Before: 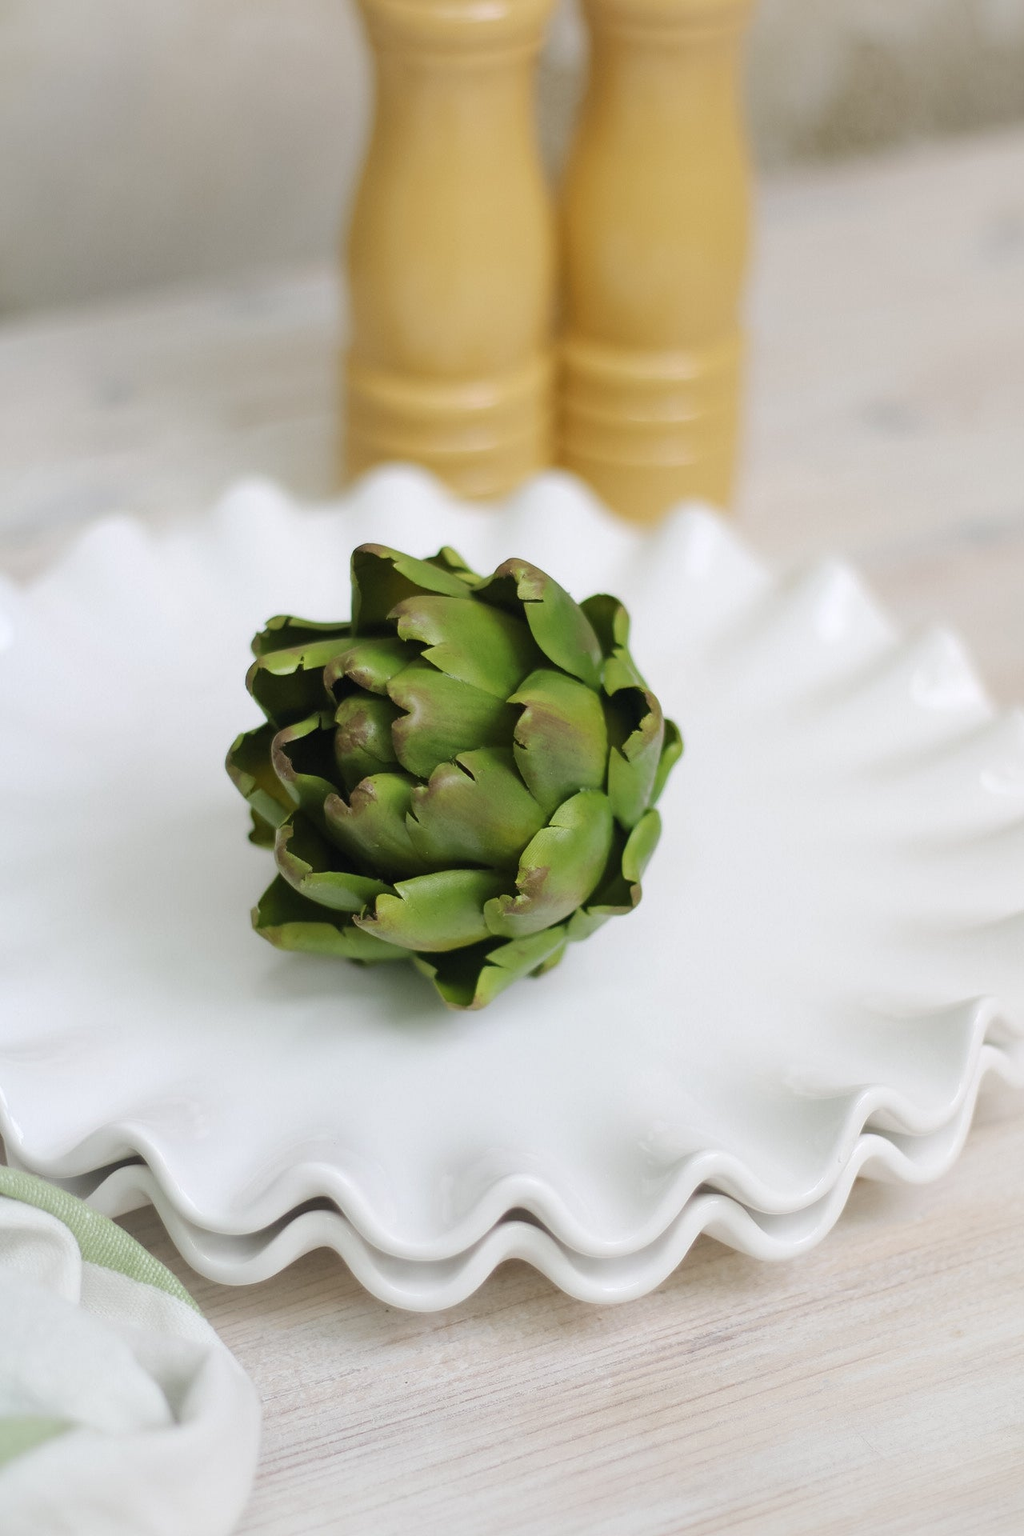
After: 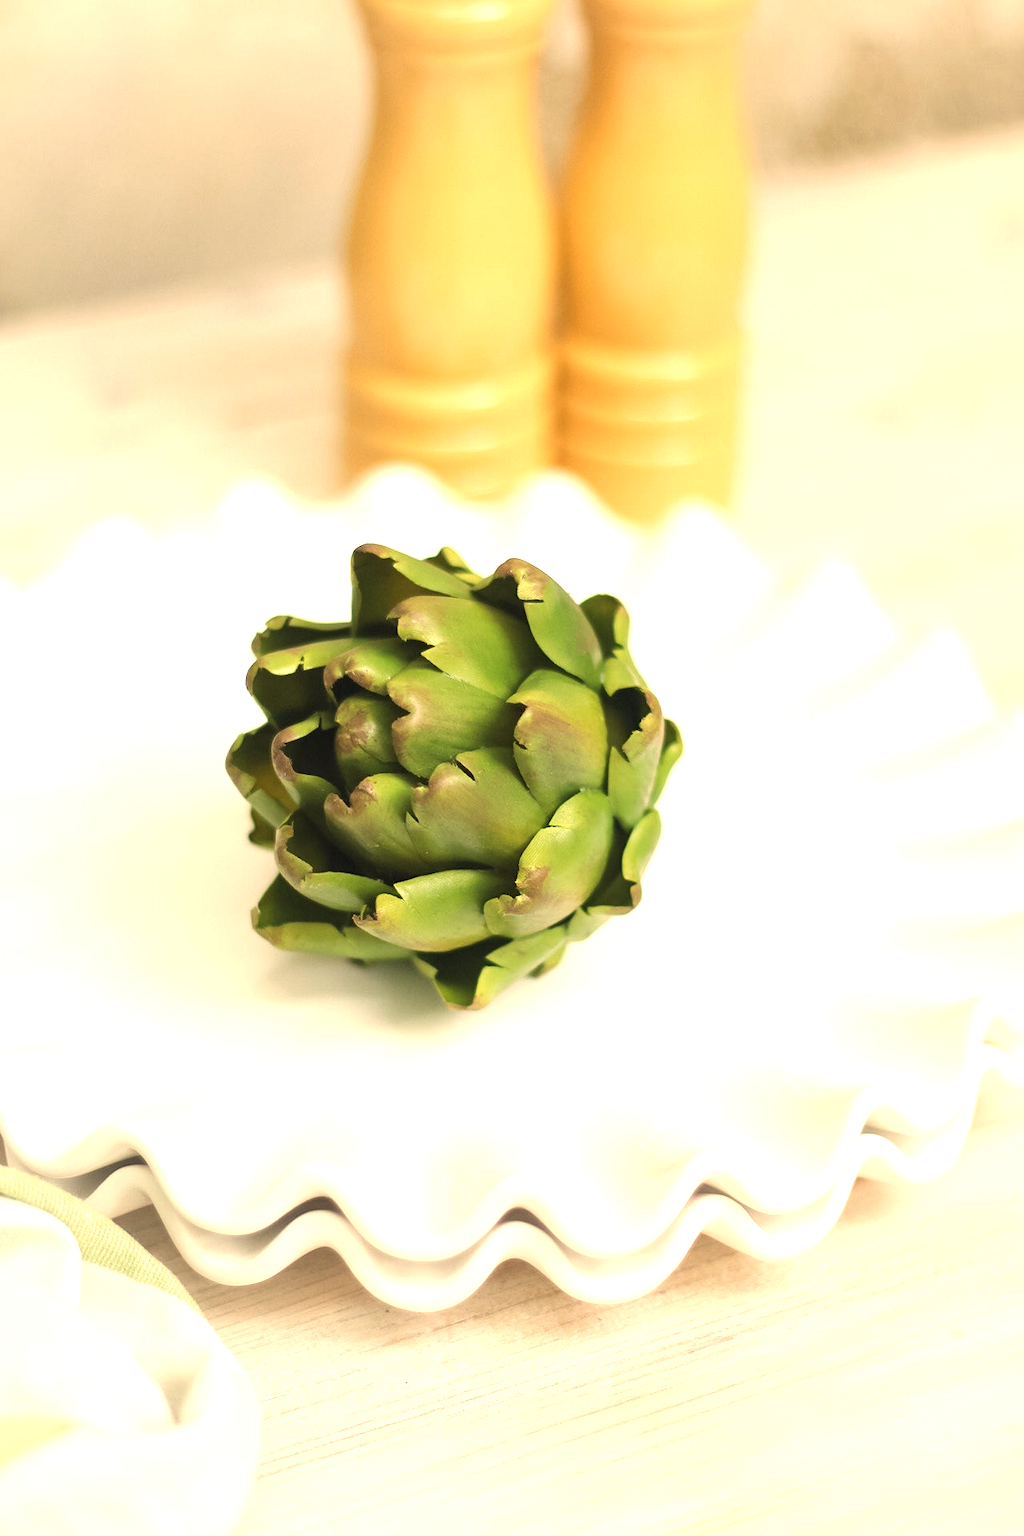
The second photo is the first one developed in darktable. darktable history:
white balance: red 1.123, blue 0.83
exposure: black level correction 0, exposure 1 EV, compensate highlight preservation false
